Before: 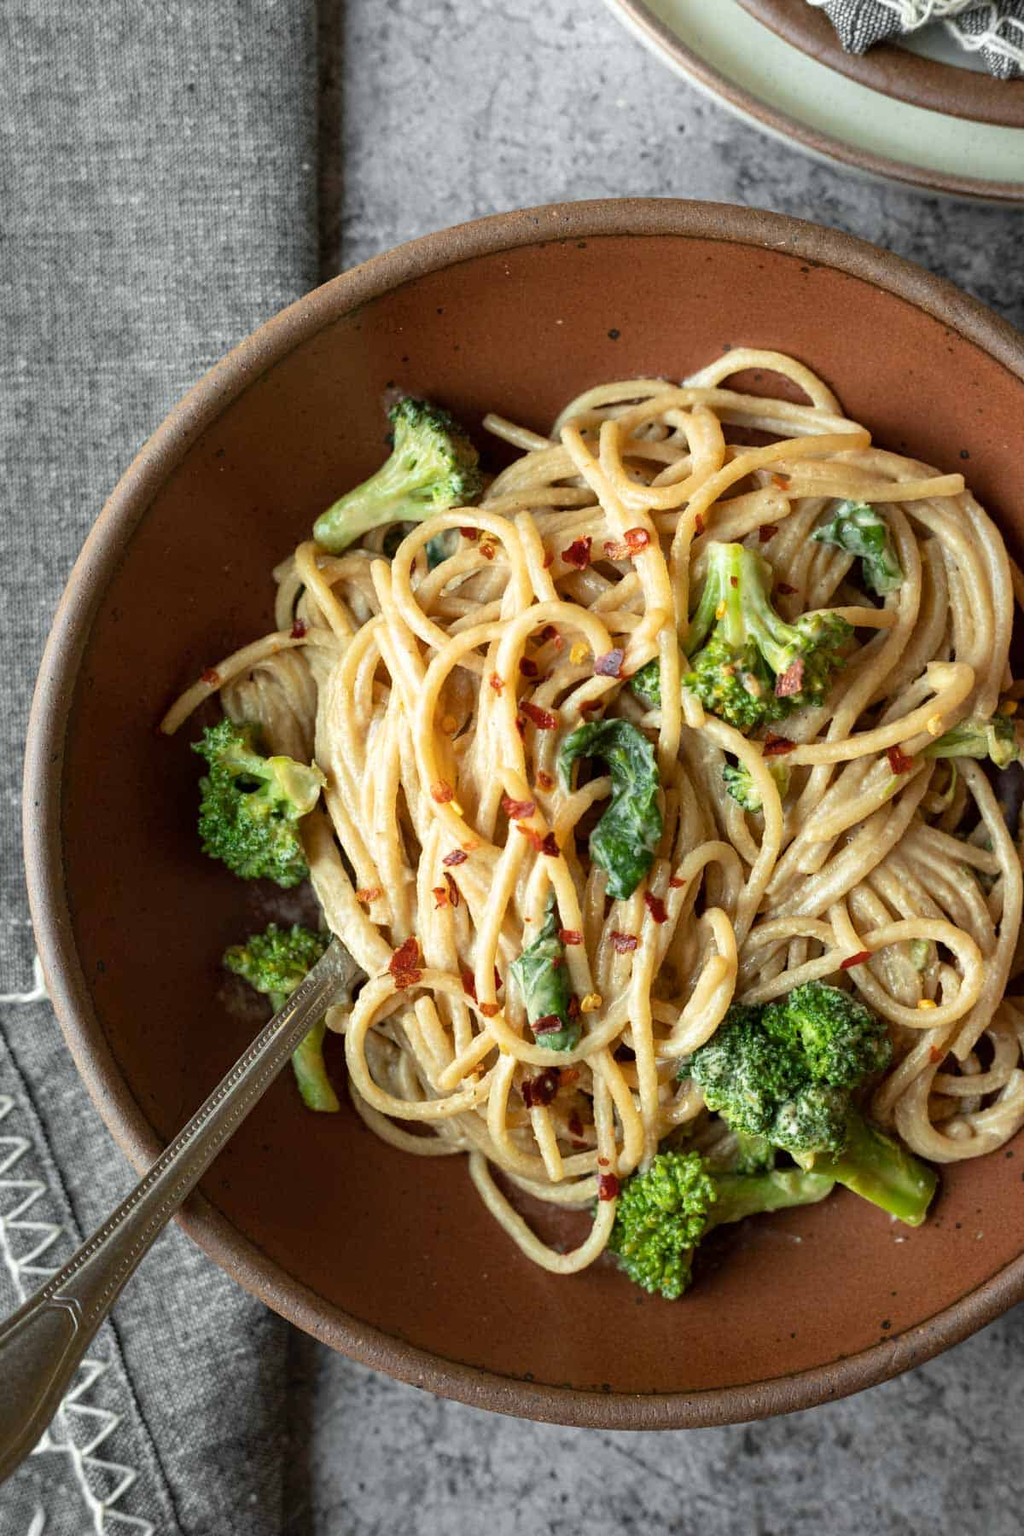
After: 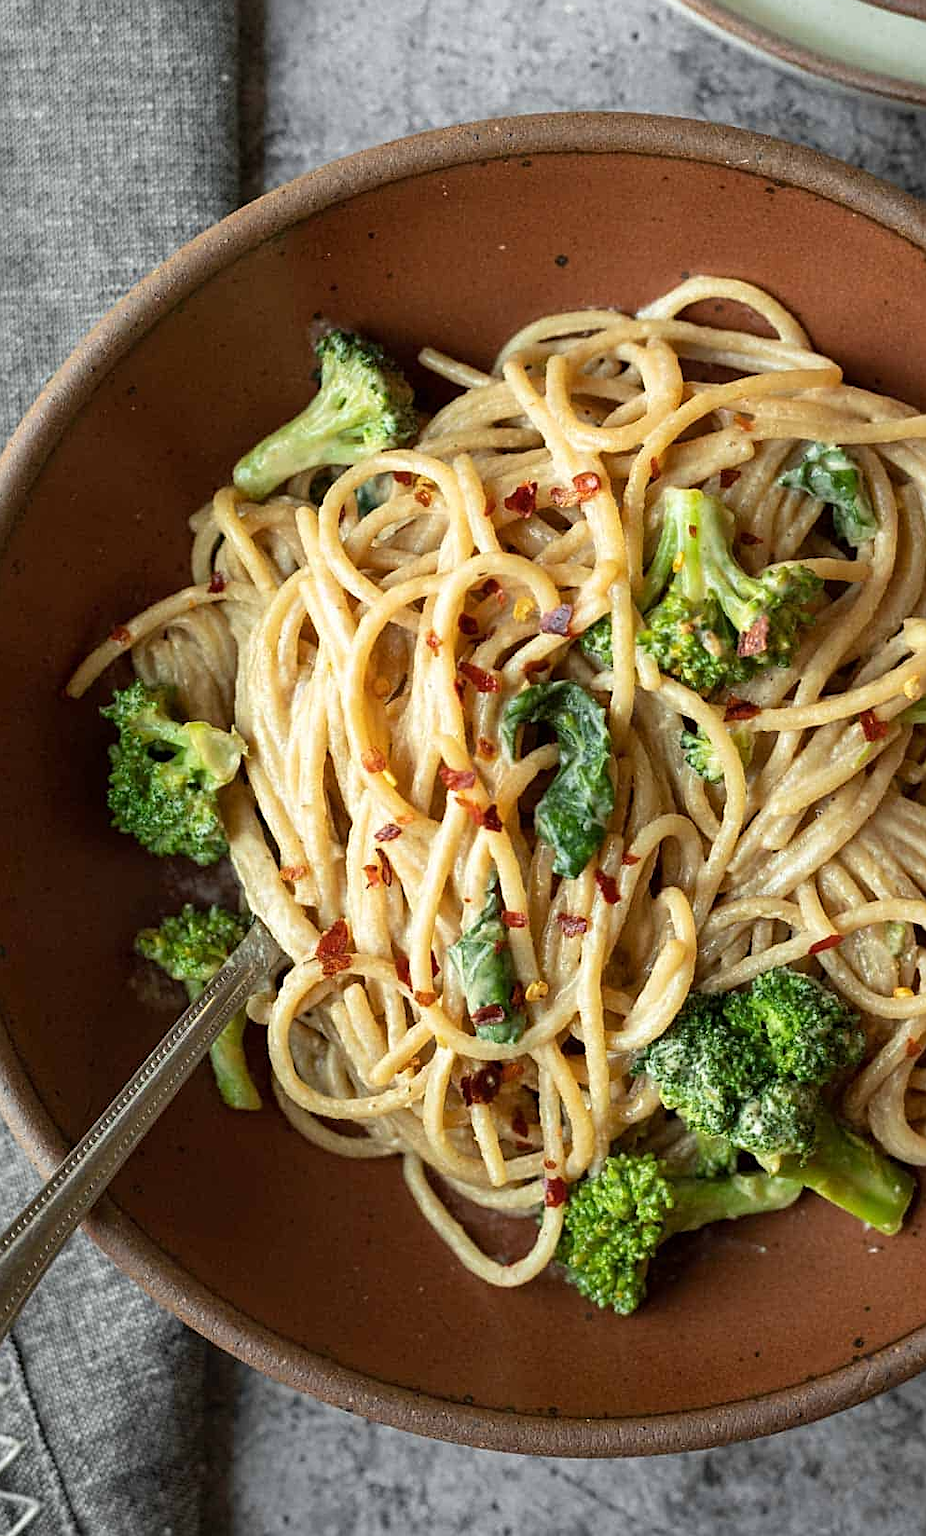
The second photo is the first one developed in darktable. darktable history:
sharpen: on, module defaults
crop: left 9.807%, top 6.259%, right 7.334%, bottom 2.177%
